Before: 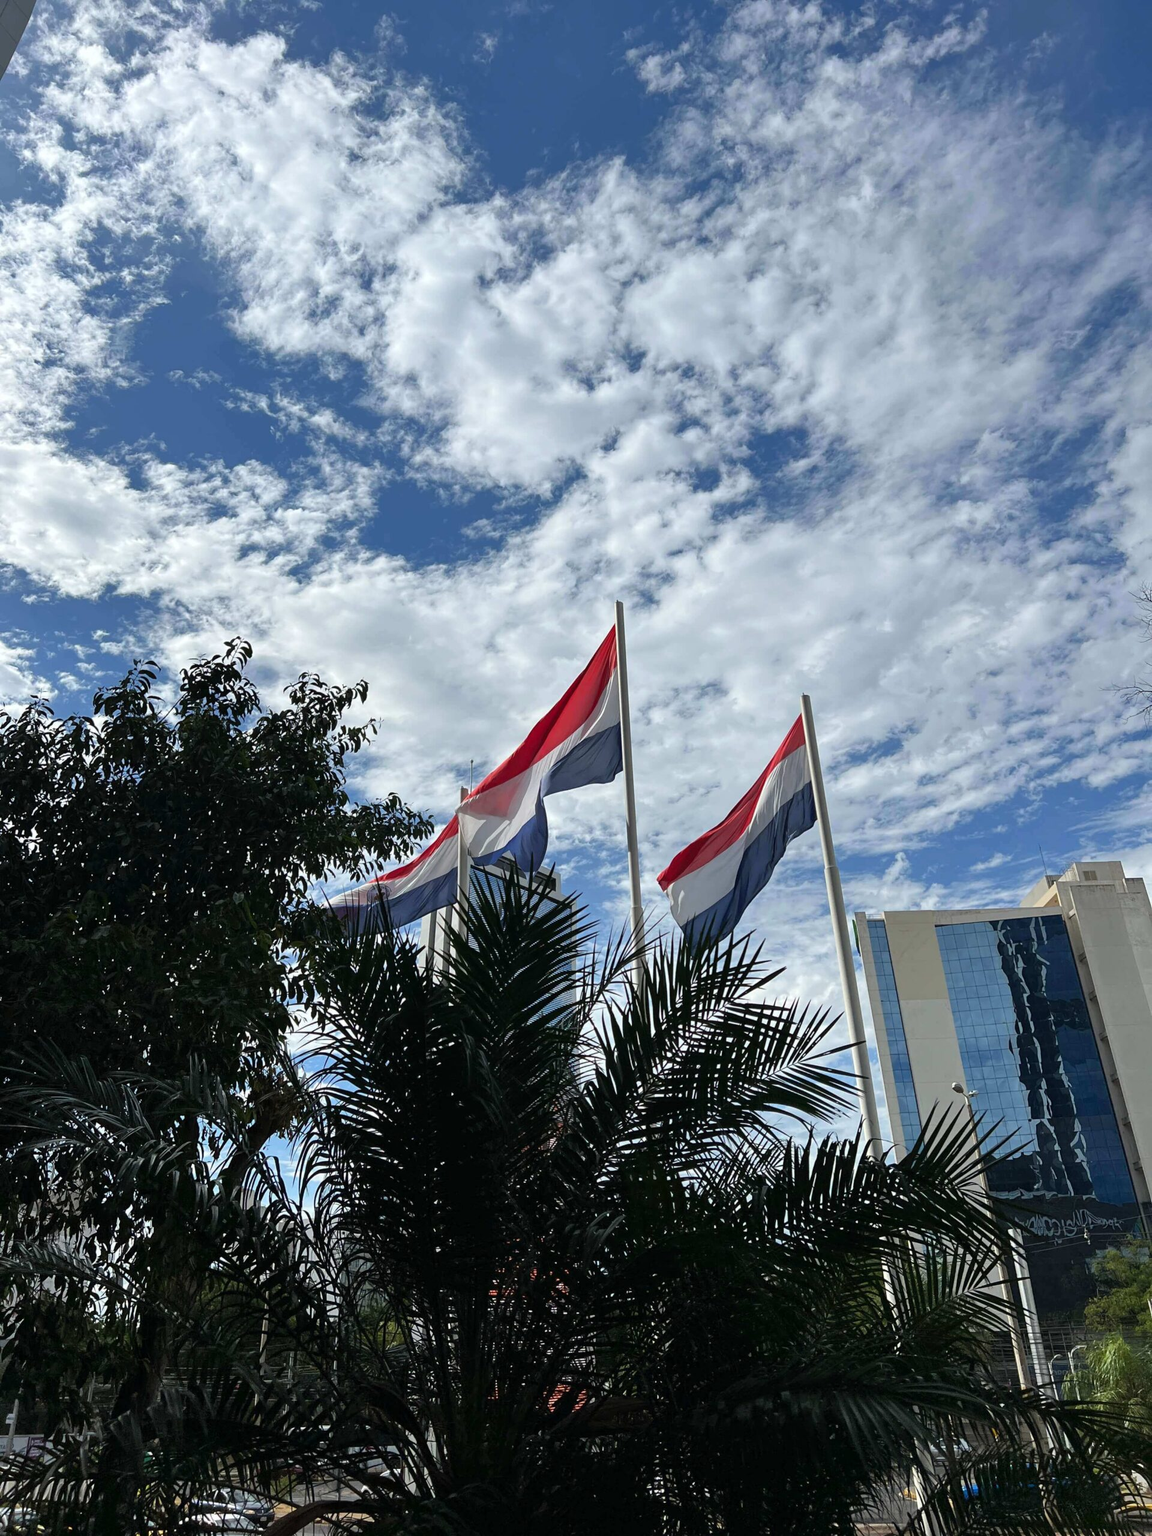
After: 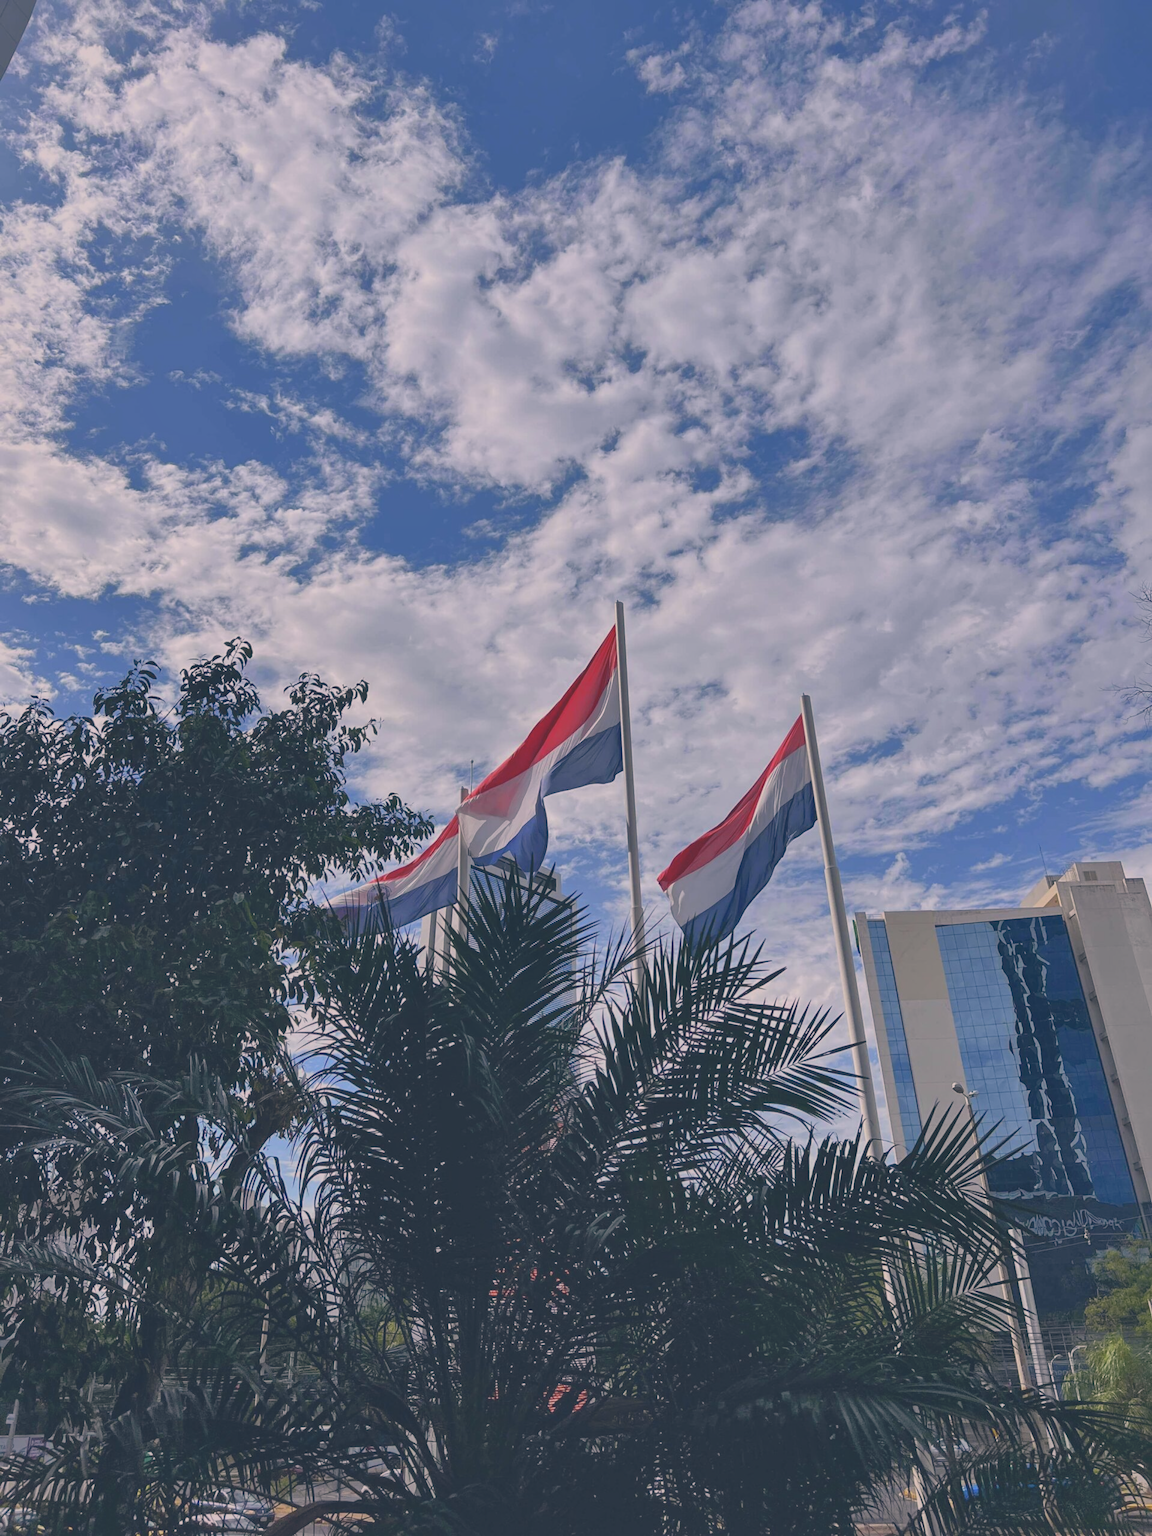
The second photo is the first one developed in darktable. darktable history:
color correction: highlights a* 13.8, highlights b* 5.87, shadows a* -5.17, shadows b* -15.71, saturation 0.859
shadows and highlights: on, module defaults
contrast brightness saturation: contrast -0.276
